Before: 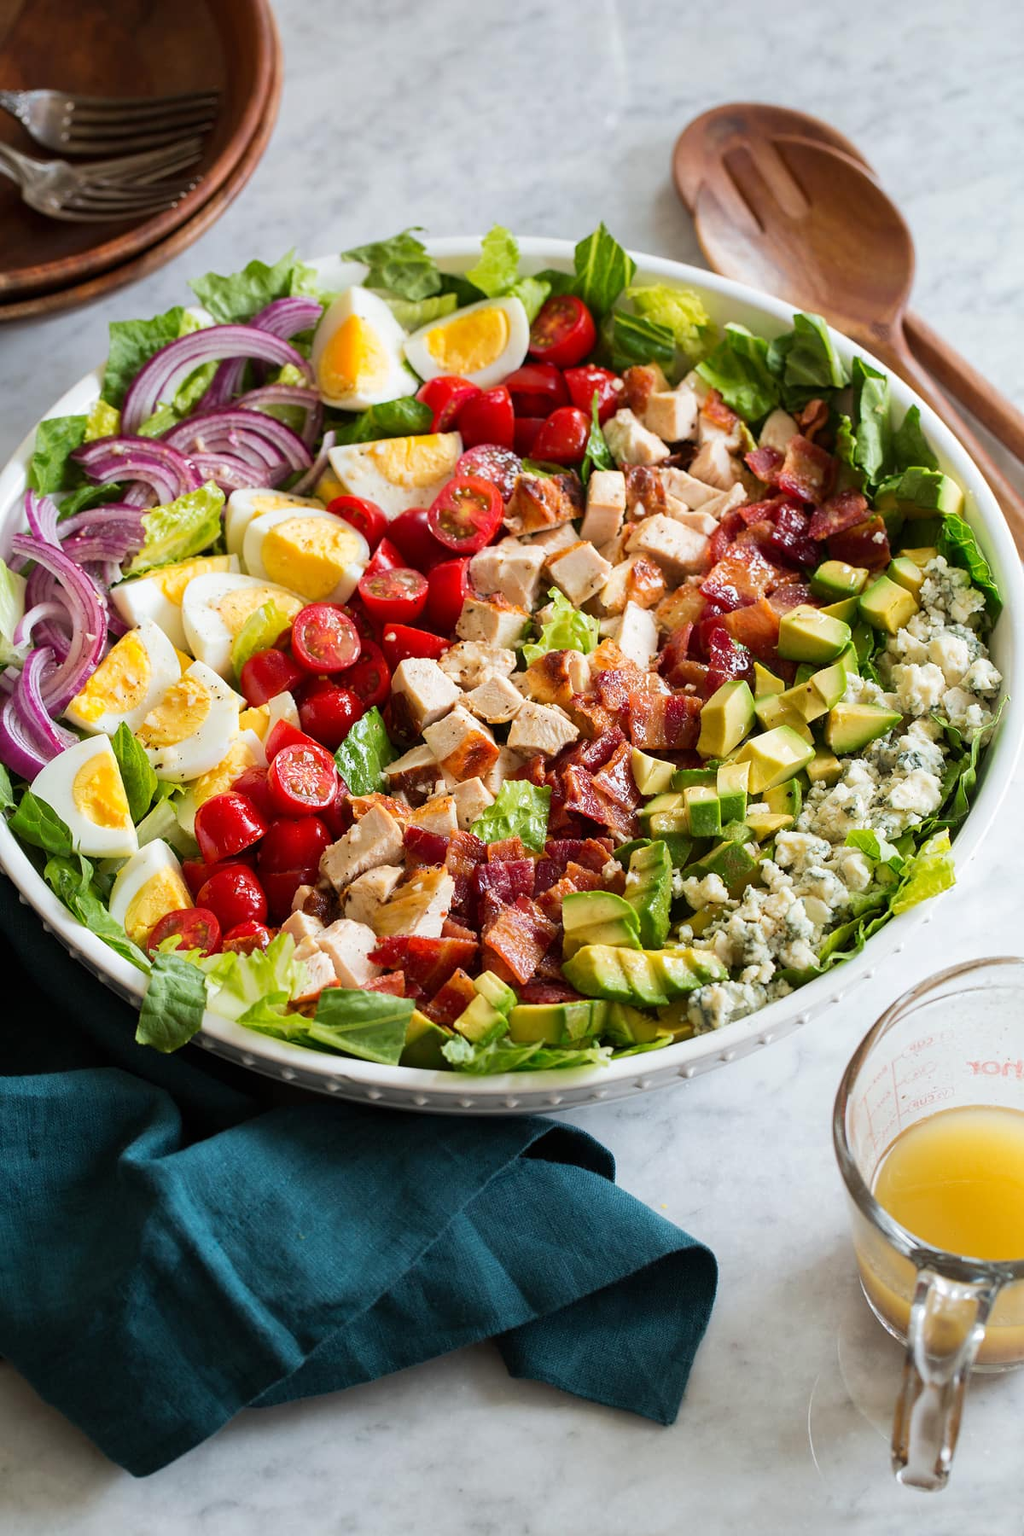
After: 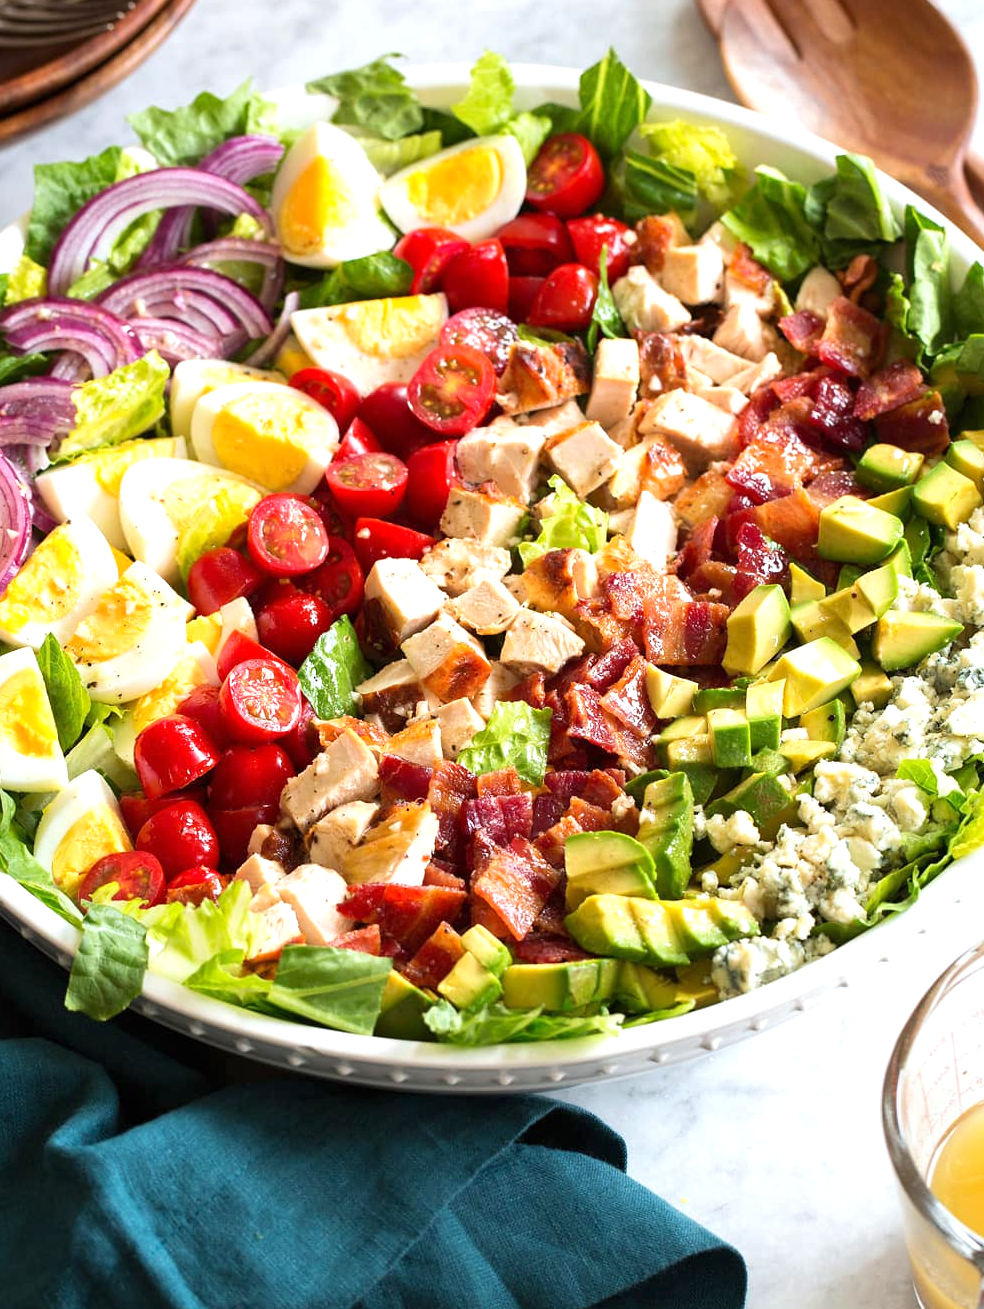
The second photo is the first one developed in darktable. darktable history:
crop: left 7.856%, top 11.836%, right 10.12%, bottom 15.387%
exposure: exposure 0.6 EV, compensate highlight preservation false
